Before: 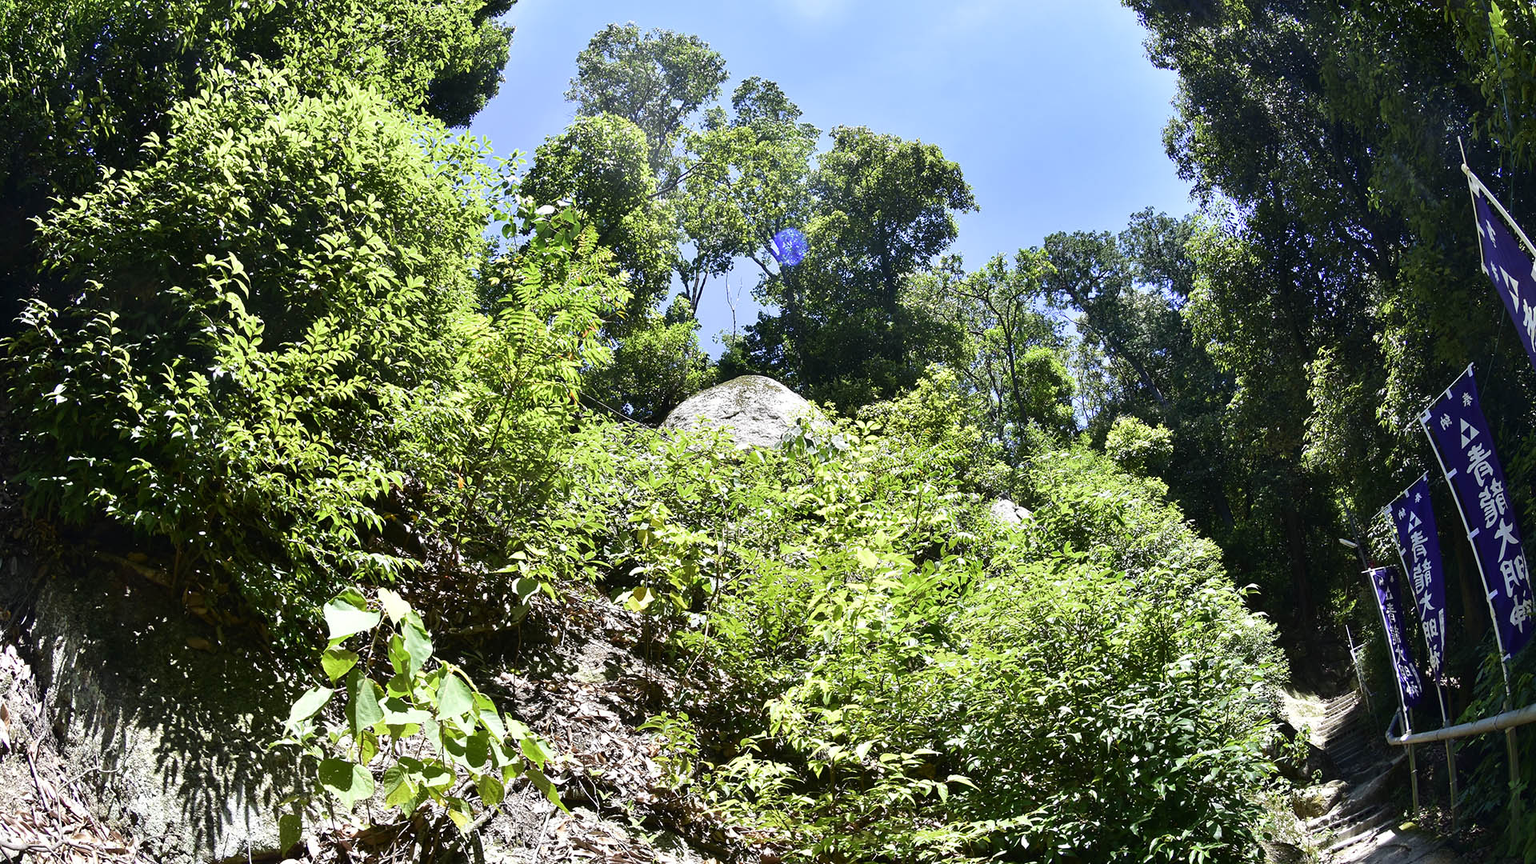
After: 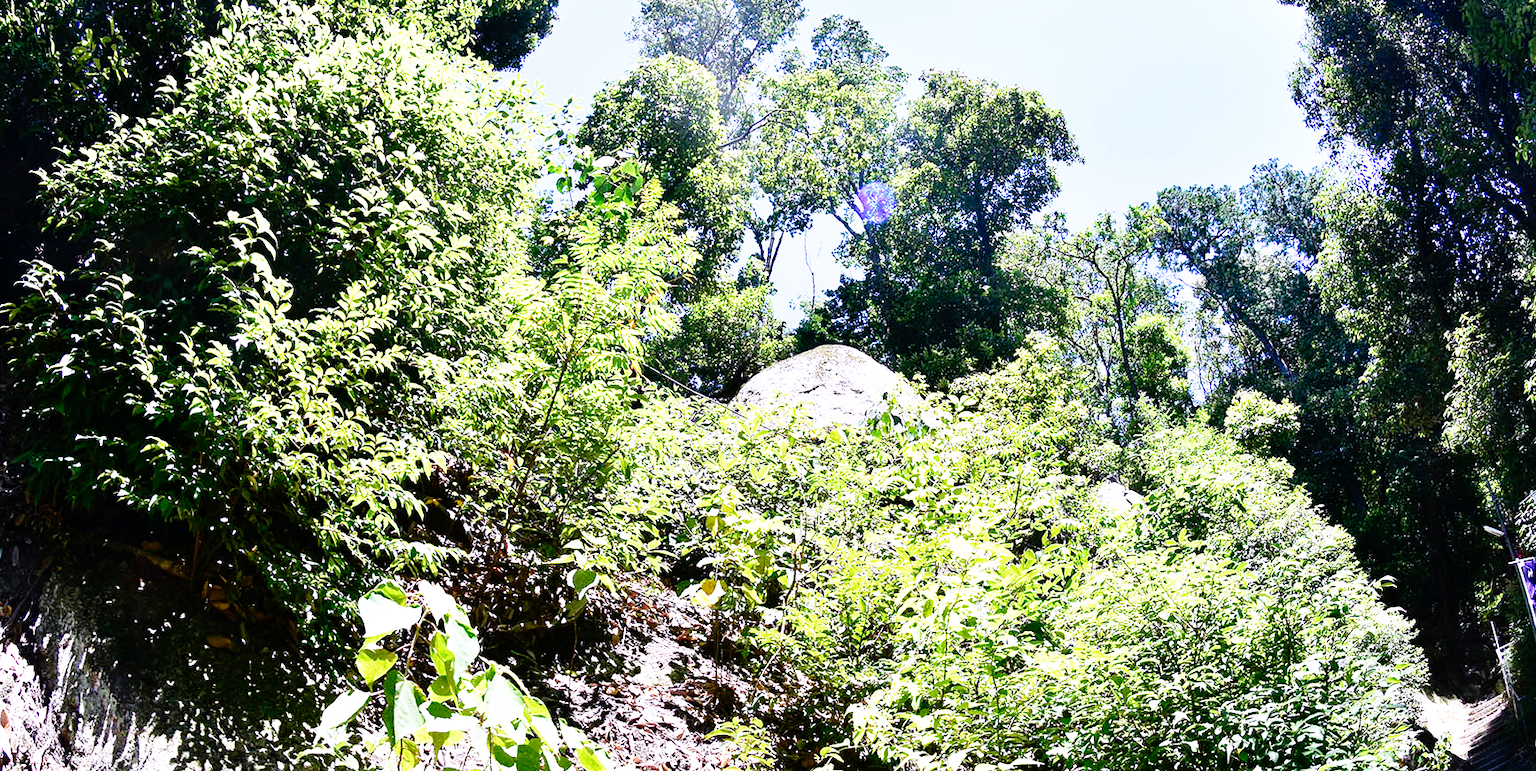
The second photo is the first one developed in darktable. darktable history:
crop: top 7.49%, right 9.717%, bottom 11.943%
base curve: curves: ch0 [(0, 0) (0.012, 0.01) (0.073, 0.168) (0.31, 0.711) (0.645, 0.957) (1, 1)], preserve colors none
white balance: red 1.042, blue 1.17
